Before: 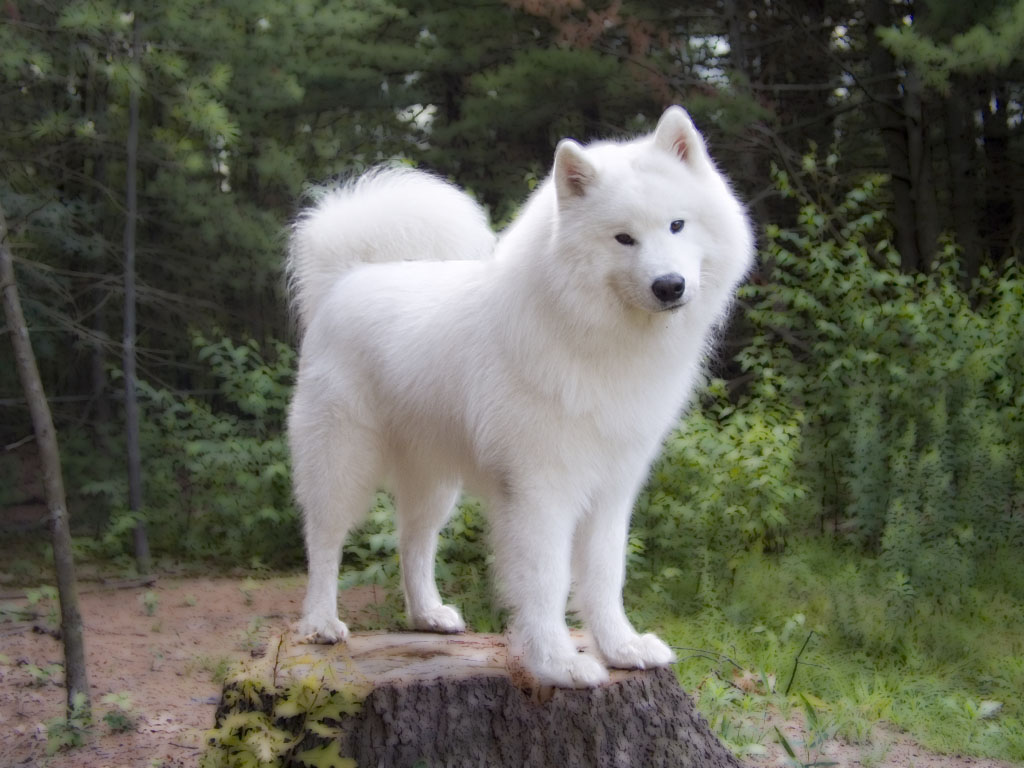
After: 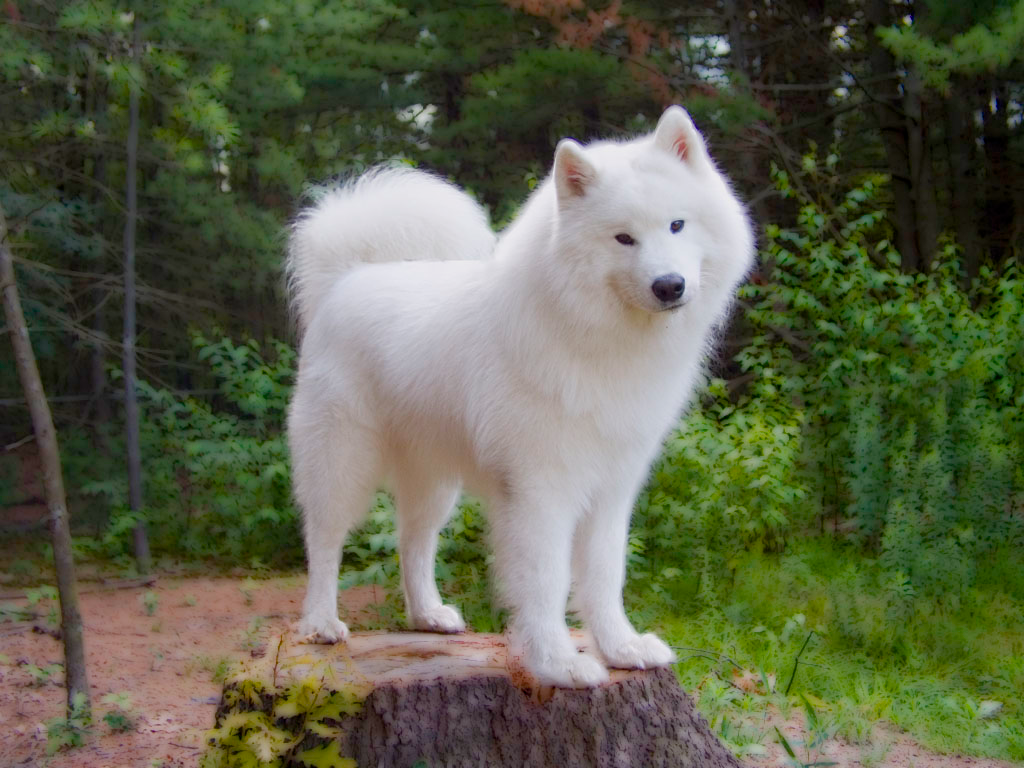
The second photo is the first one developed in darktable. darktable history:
levels: white 99.94%
color balance rgb: perceptual saturation grading › global saturation 34.955%, perceptual saturation grading › highlights -25.325%, perceptual saturation grading › shadows 24.869%, contrast -9.992%
